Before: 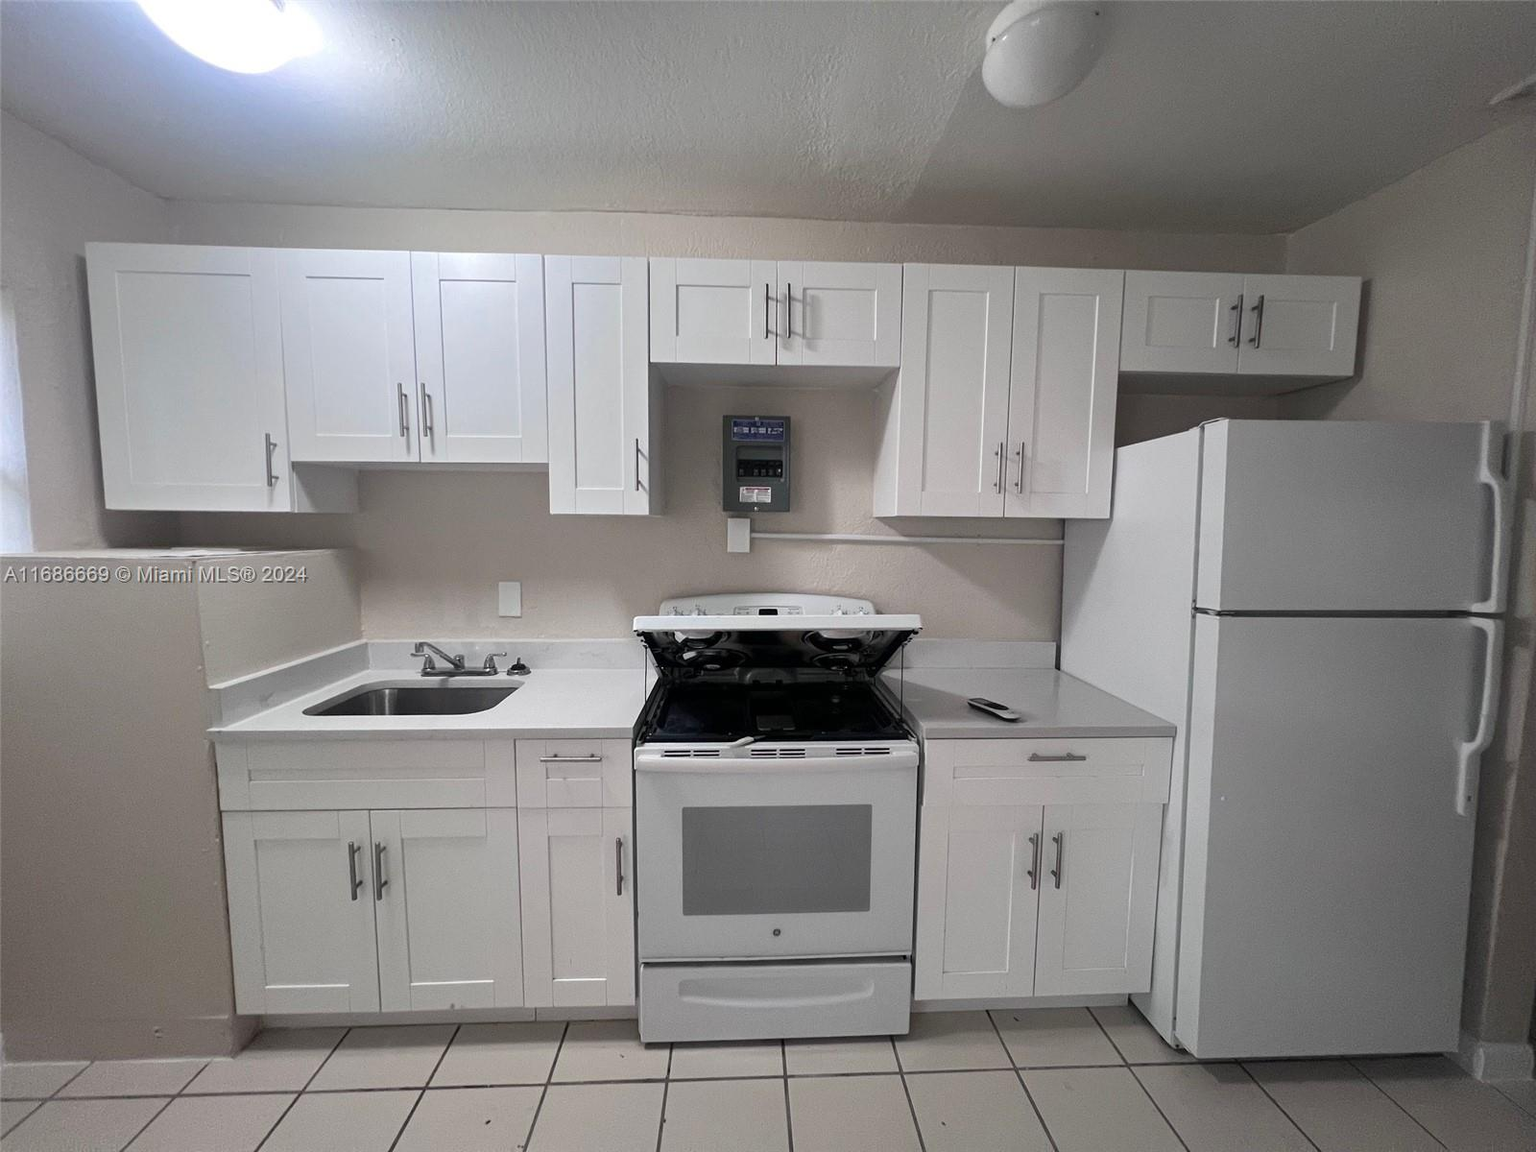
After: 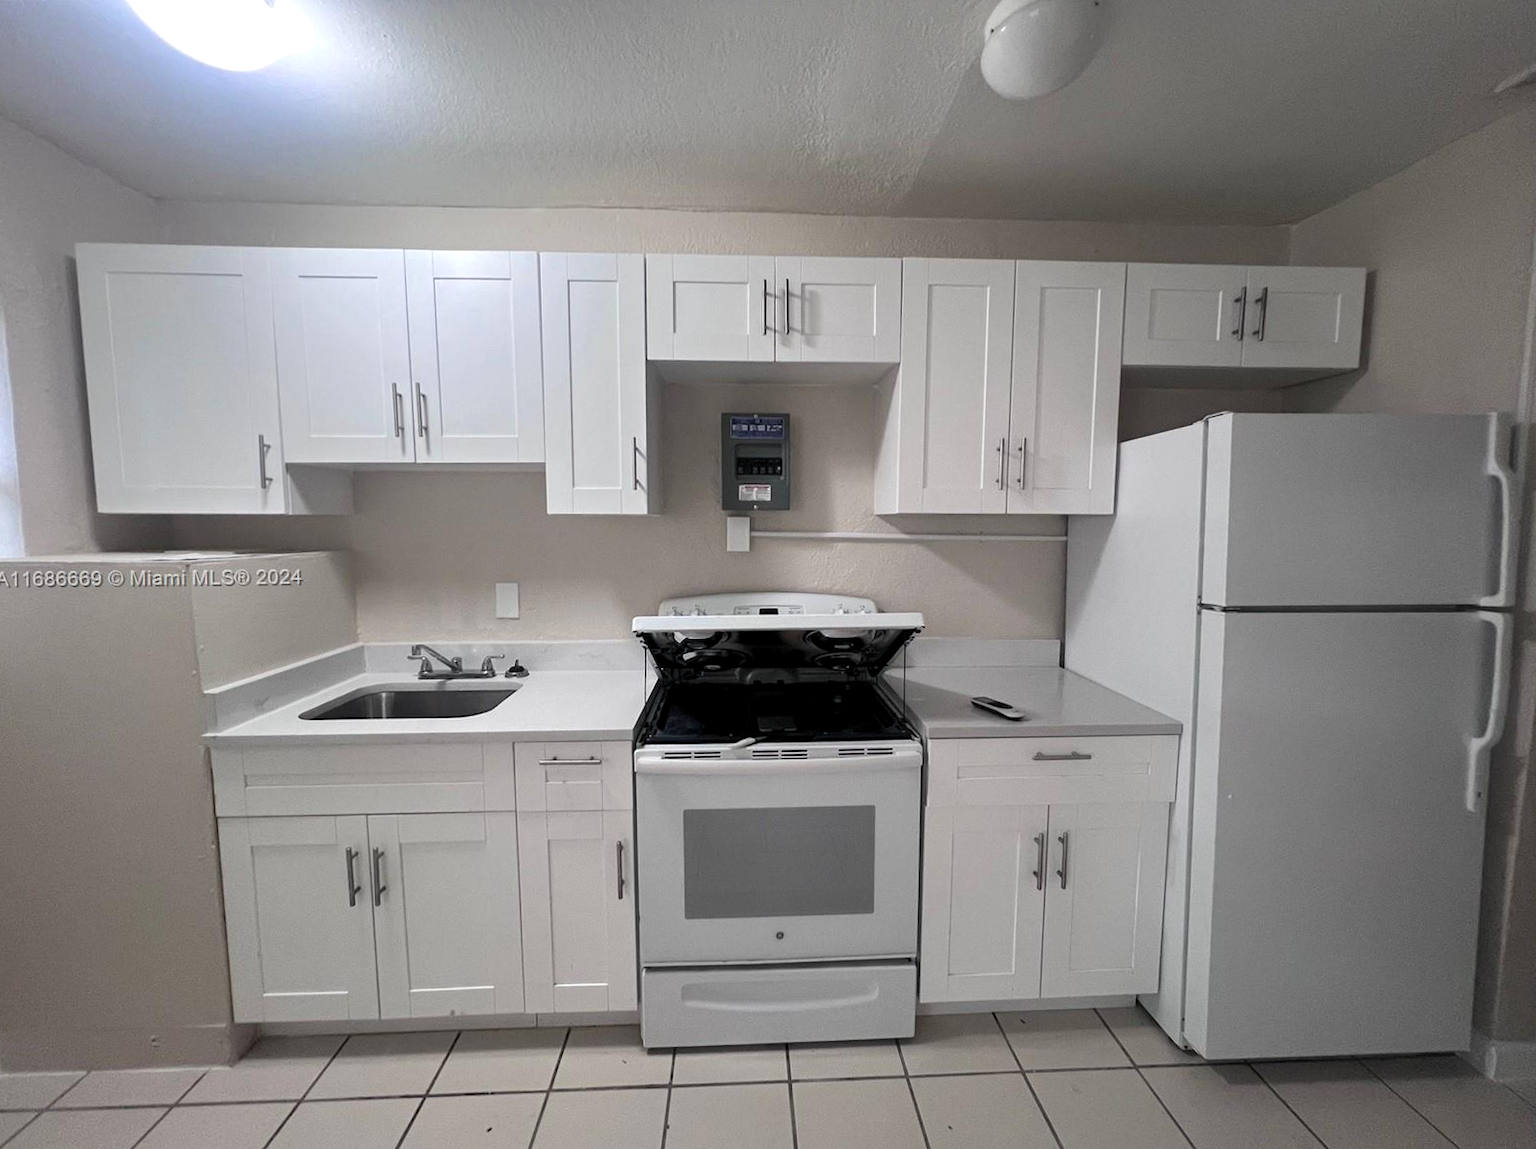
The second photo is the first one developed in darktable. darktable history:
levels: levels [0.016, 0.492, 0.969]
rotate and perspective: rotation -0.45°, automatic cropping original format, crop left 0.008, crop right 0.992, crop top 0.012, crop bottom 0.988
